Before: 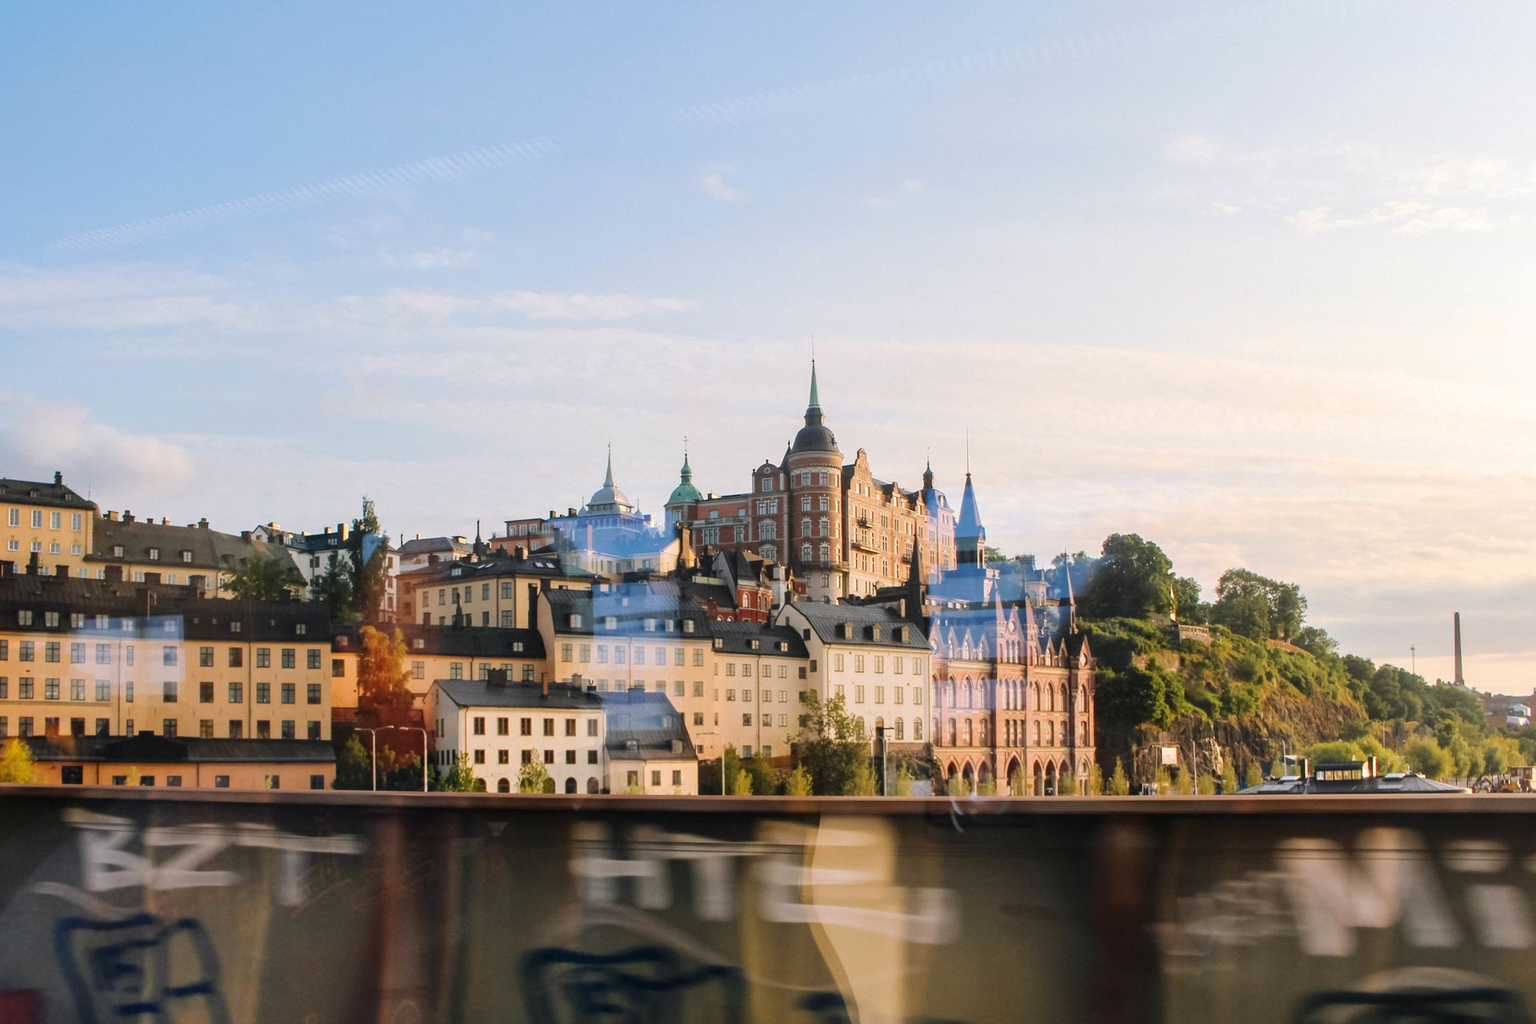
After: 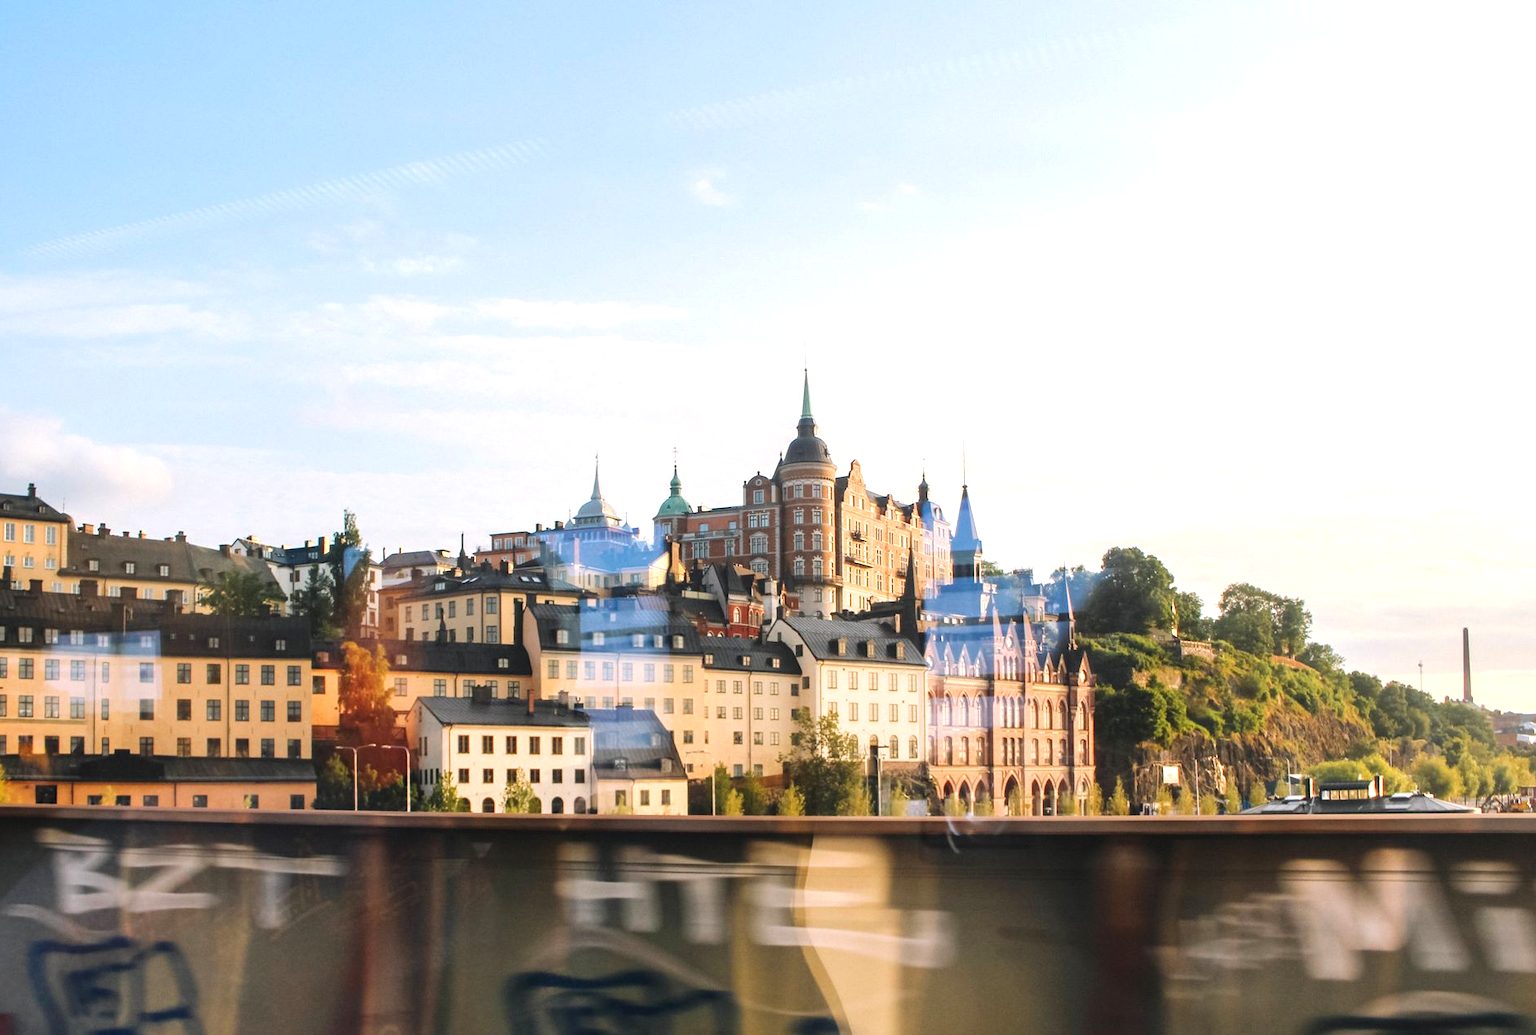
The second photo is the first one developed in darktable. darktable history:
crop and rotate: left 1.774%, right 0.633%, bottom 1.28%
exposure: black level correction -0.002, exposure 0.54 EV, compensate highlight preservation false
